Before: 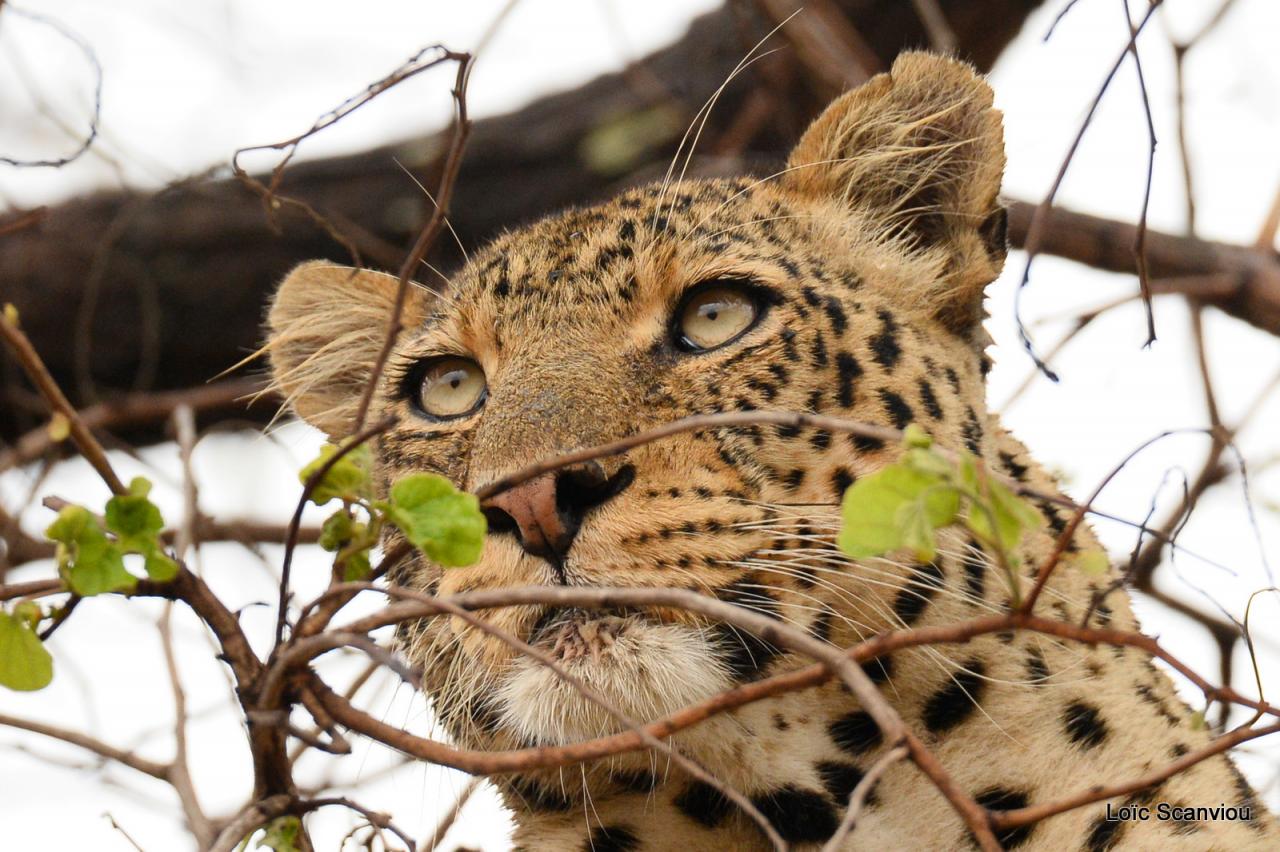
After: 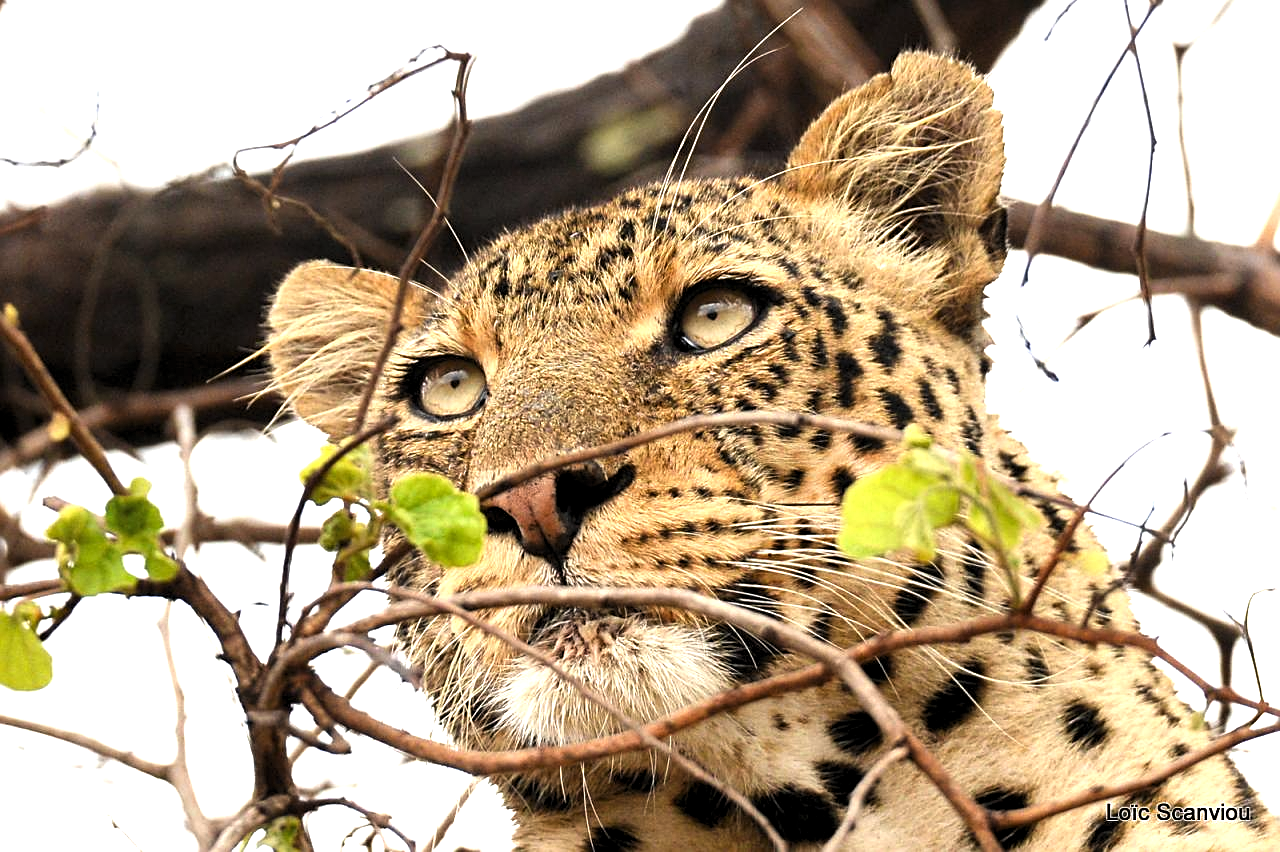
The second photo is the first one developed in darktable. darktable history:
levels: white 99.96%, levels [0.052, 0.496, 0.908]
sharpen: on, module defaults
exposure: black level correction 0, exposure 0.6 EV, compensate exposure bias true, compensate highlight preservation false
